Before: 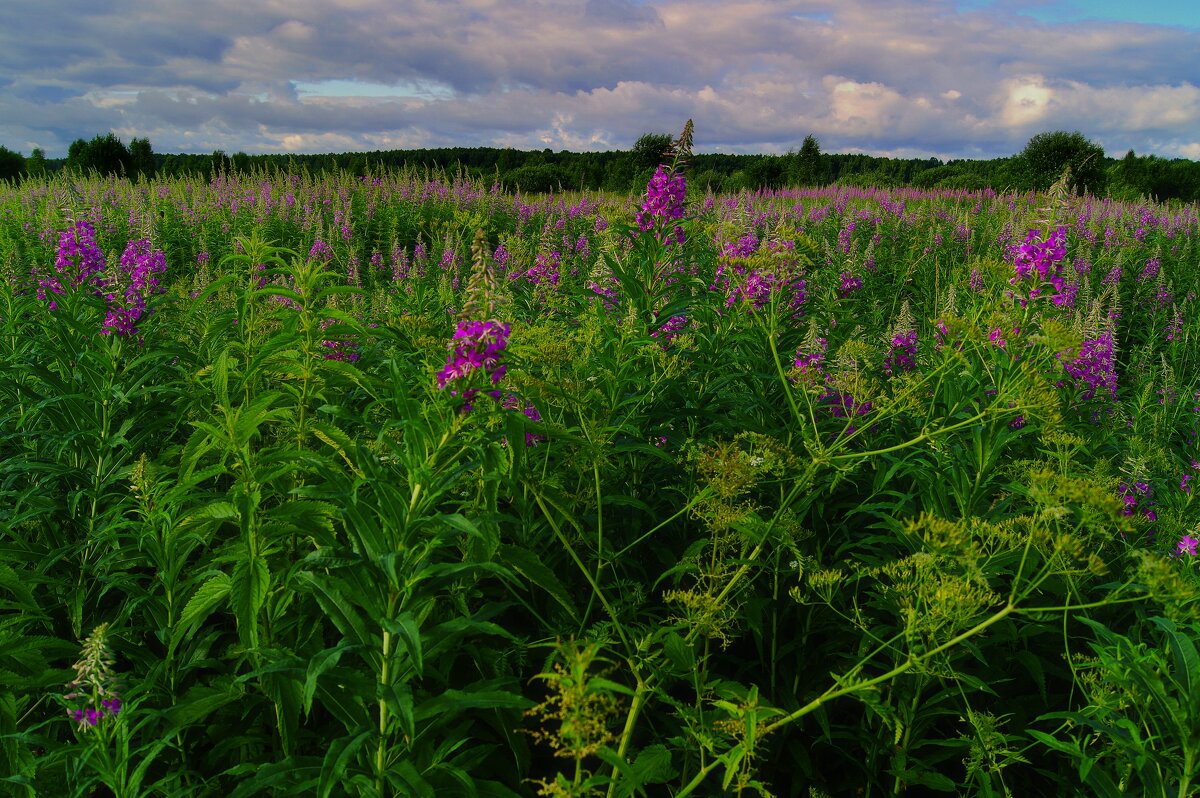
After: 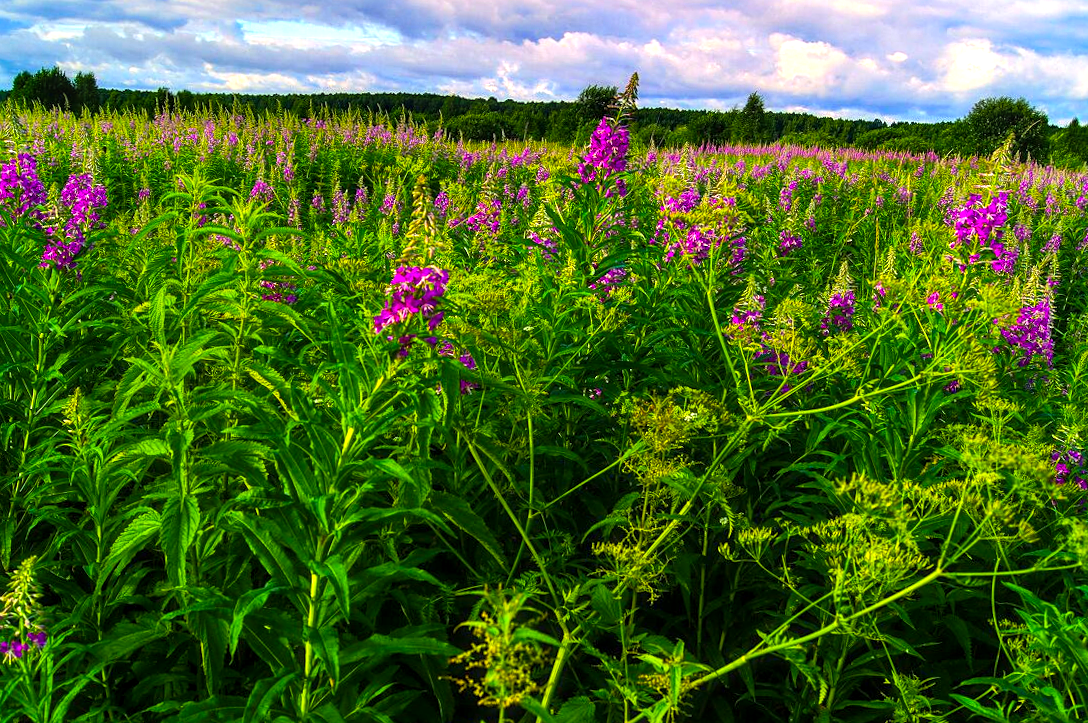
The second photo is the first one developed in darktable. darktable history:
local contrast: on, module defaults
crop and rotate: angle -1.96°, left 3.097%, top 4.154%, right 1.586%, bottom 0.529%
color balance rgb: linear chroma grading › shadows -10%, linear chroma grading › global chroma 20%, perceptual saturation grading › global saturation 15%, perceptual brilliance grading › global brilliance 30%, perceptual brilliance grading › highlights 12%, perceptual brilliance grading › mid-tones 24%, global vibrance 20%
sharpen: amount 0.2
